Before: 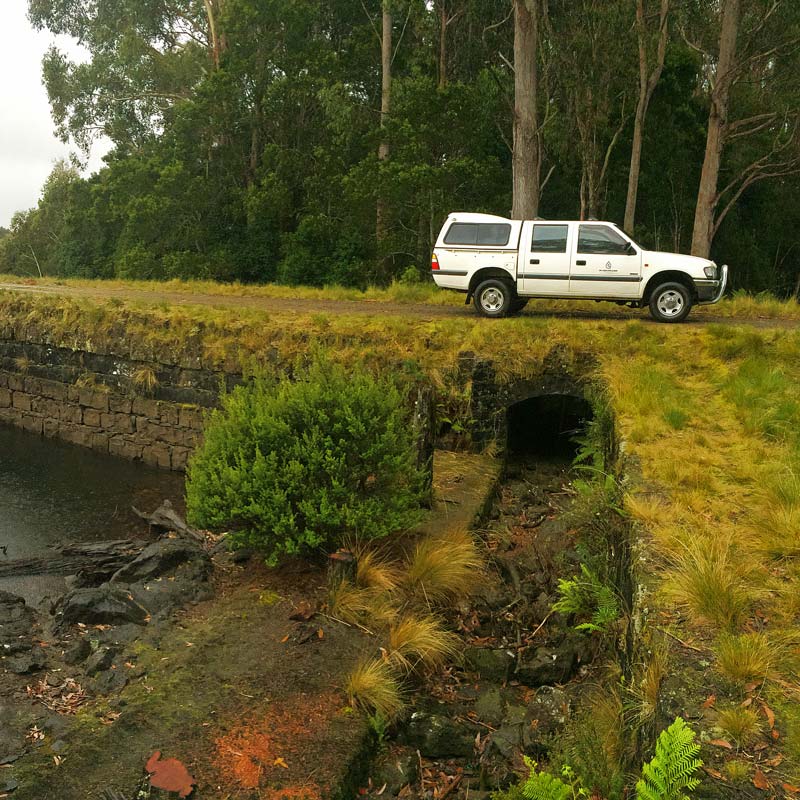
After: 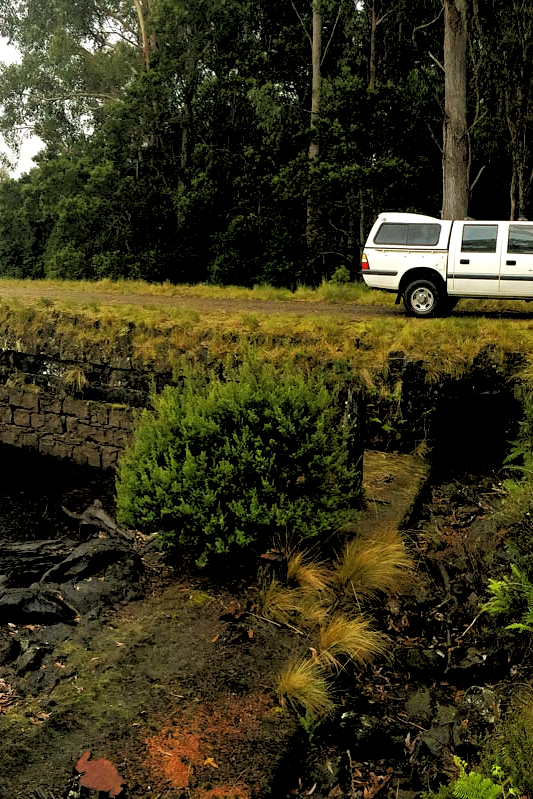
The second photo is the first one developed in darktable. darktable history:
local contrast: mode bilateral grid, contrast 10, coarseness 25, detail 115%, midtone range 0.2
rgb levels: levels [[0.034, 0.472, 0.904], [0, 0.5, 1], [0, 0.5, 1]]
crop and rotate: left 8.786%, right 24.548%
